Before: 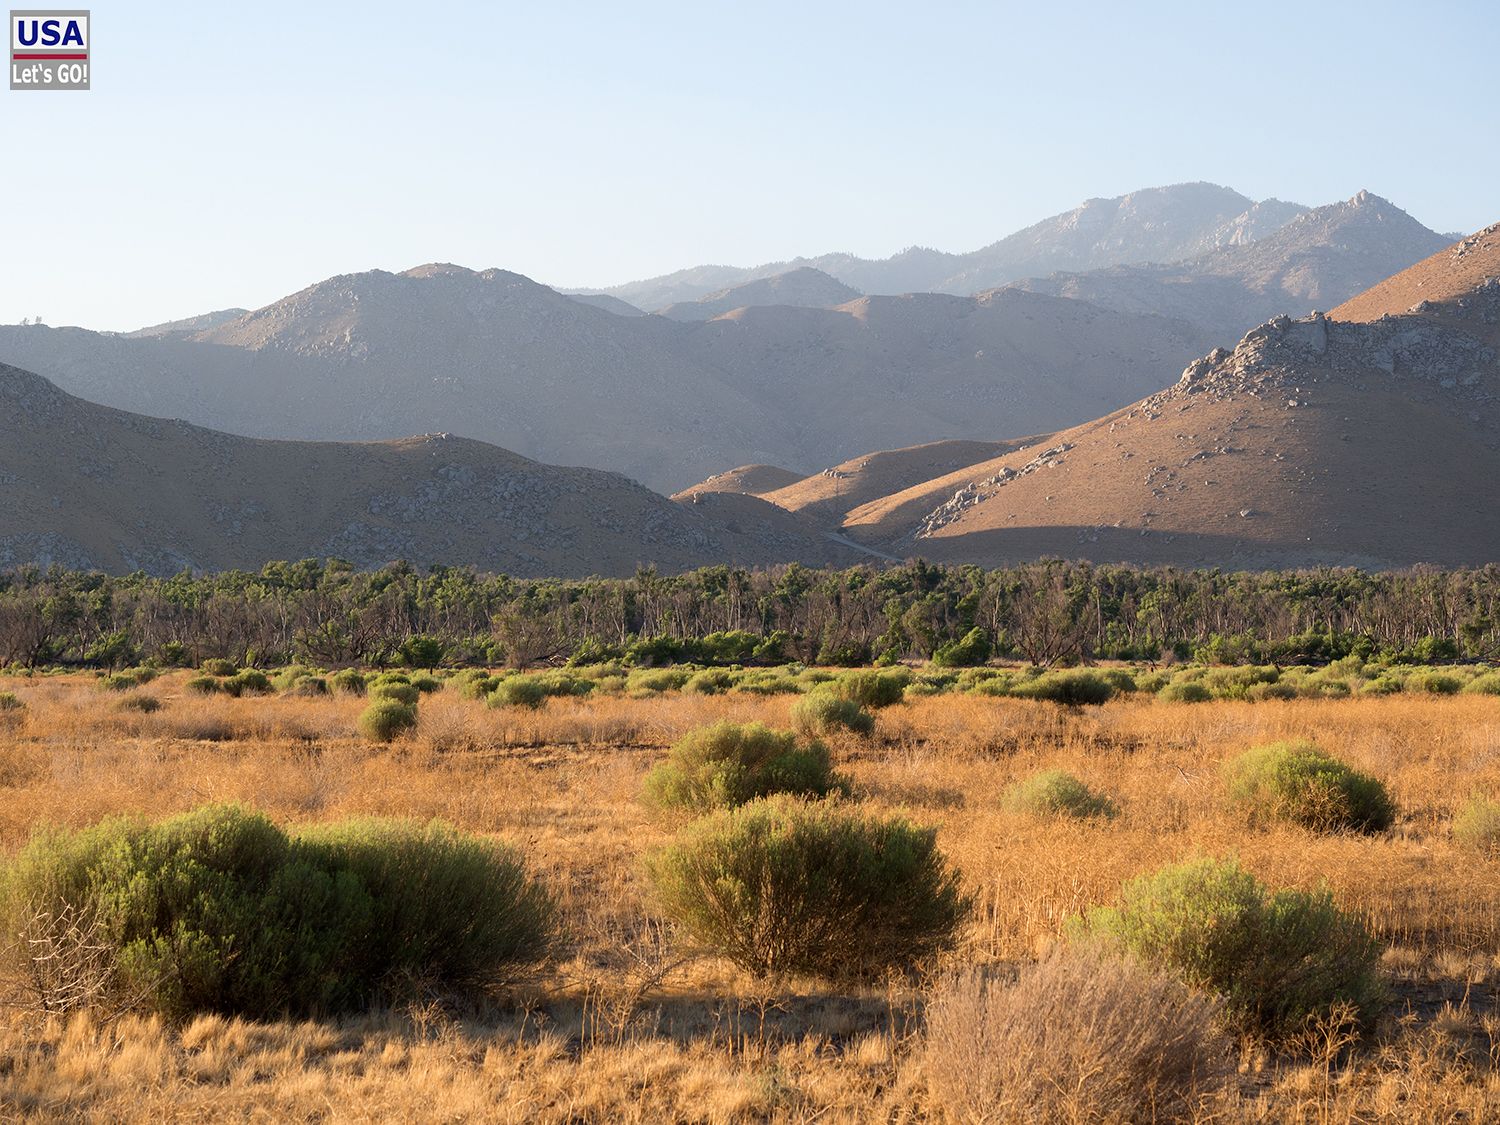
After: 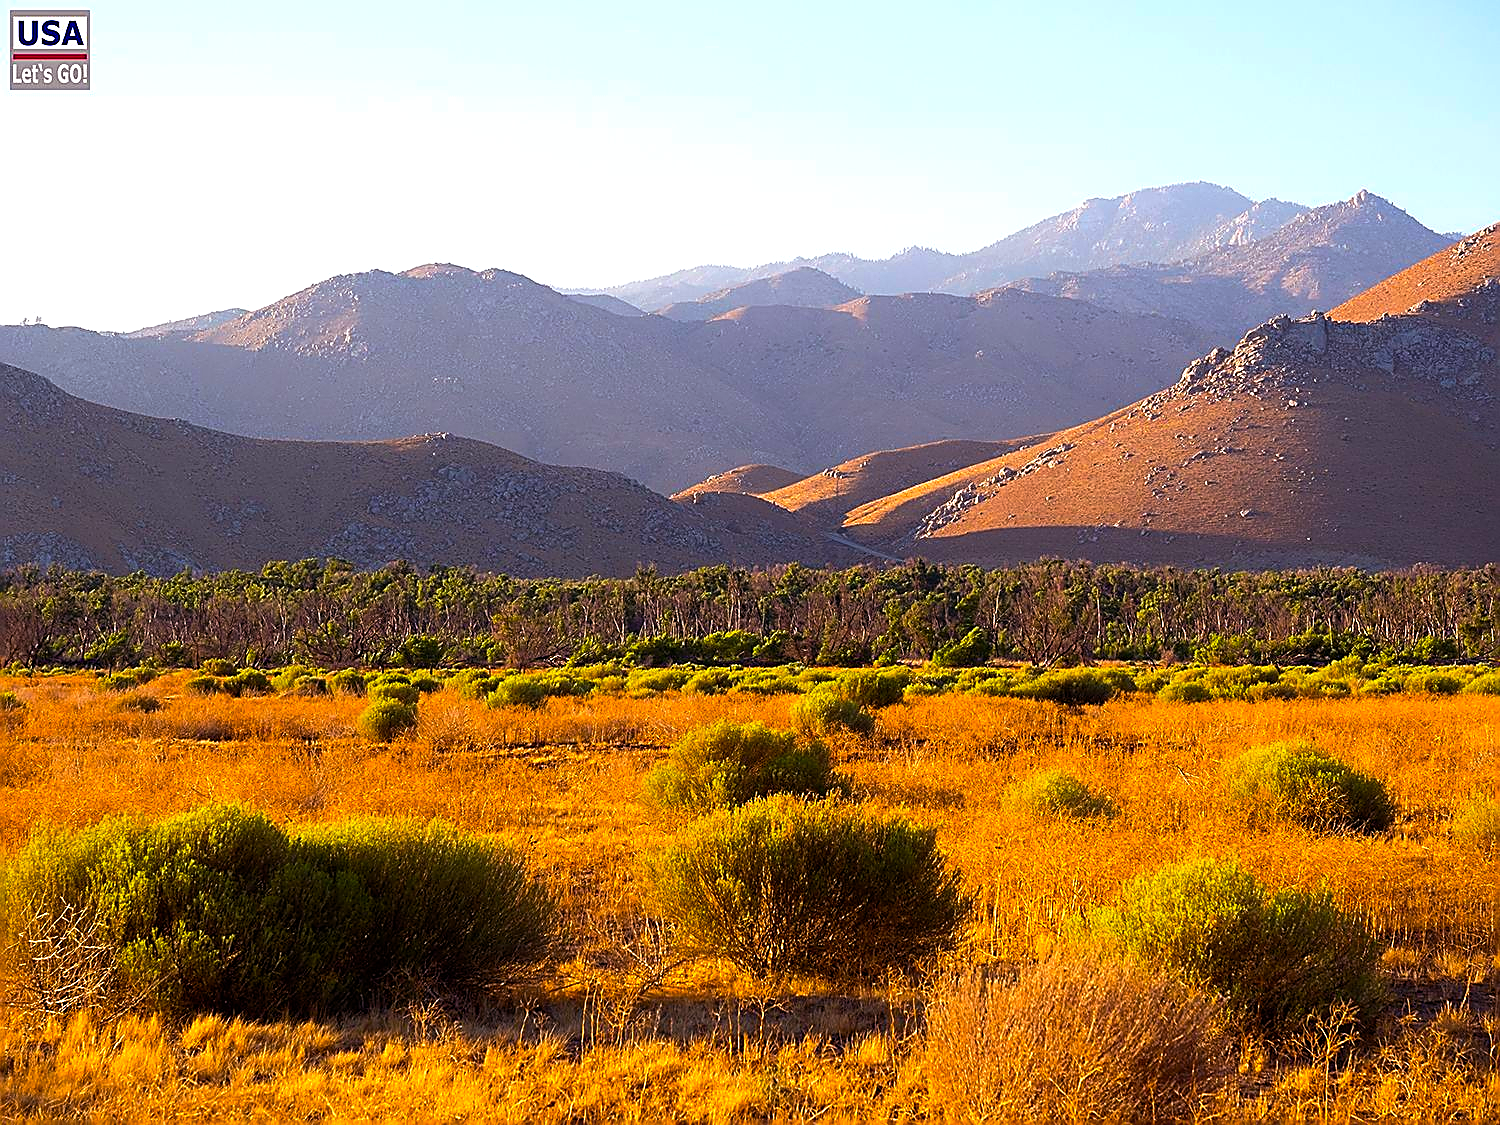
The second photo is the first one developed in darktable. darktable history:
contrast equalizer: octaves 7, y [[0.5 ×6], [0.5 ×6], [0.5, 0.5, 0.501, 0.545, 0.707, 0.863], [0 ×6], [0 ×6]], mix 0.293
base curve: curves: ch0 [(0, 0) (0.303, 0.277) (1, 1)], preserve colors none
color correction: highlights b* -0.026, saturation 1.28
sharpen: radius 1.681, amount 1.29
color balance rgb: power › luminance -7.767%, power › chroma 1.357%, power › hue 330.51°, linear chroma grading › global chroma 49.882%, perceptual saturation grading › global saturation 0.503%, perceptual brilliance grading › global brilliance 2.166%, perceptual brilliance grading › highlights 8.287%, perceptual brilliance grading › shadows -3.672%
